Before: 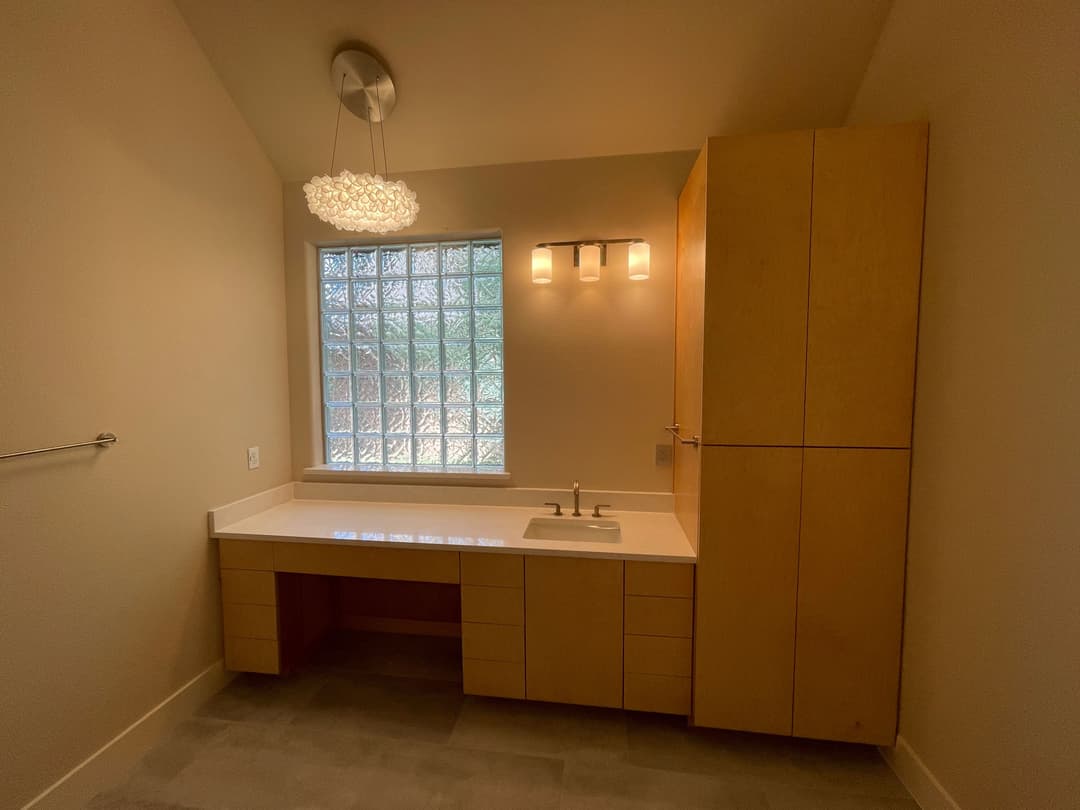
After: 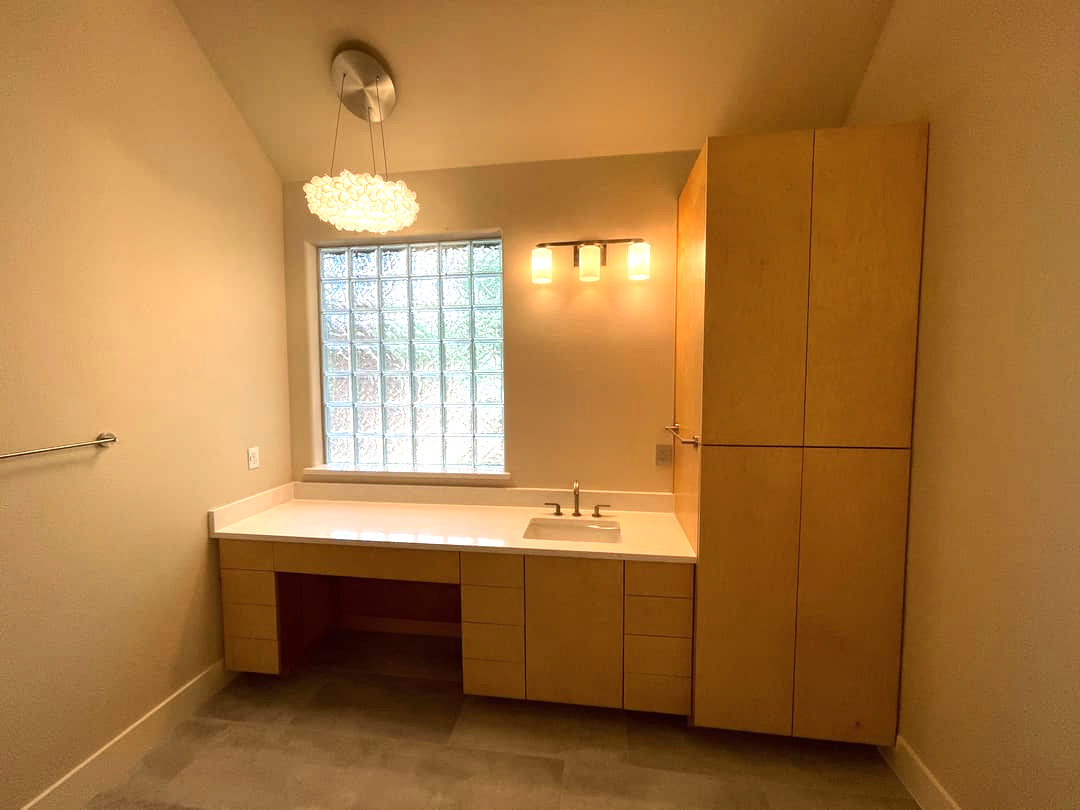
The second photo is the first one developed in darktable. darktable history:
exposure: exposure 0.7 EV, compensate highlight preservation false
tone equalizer: -8 EV -0.417 EV, -7 EV -0.389 EV, -6 EV -0.333 EV, -5 EV -0.222 EV, -3 EV 0.222 EV, -2 EV 0.333 EV, -1 EV 0.389 EV, +0 EV 0.417 EV, edges refinement/feathering 500, mask exposure compensation -1.57 EV, preserve details no
color balance rgb: on, module defaults
